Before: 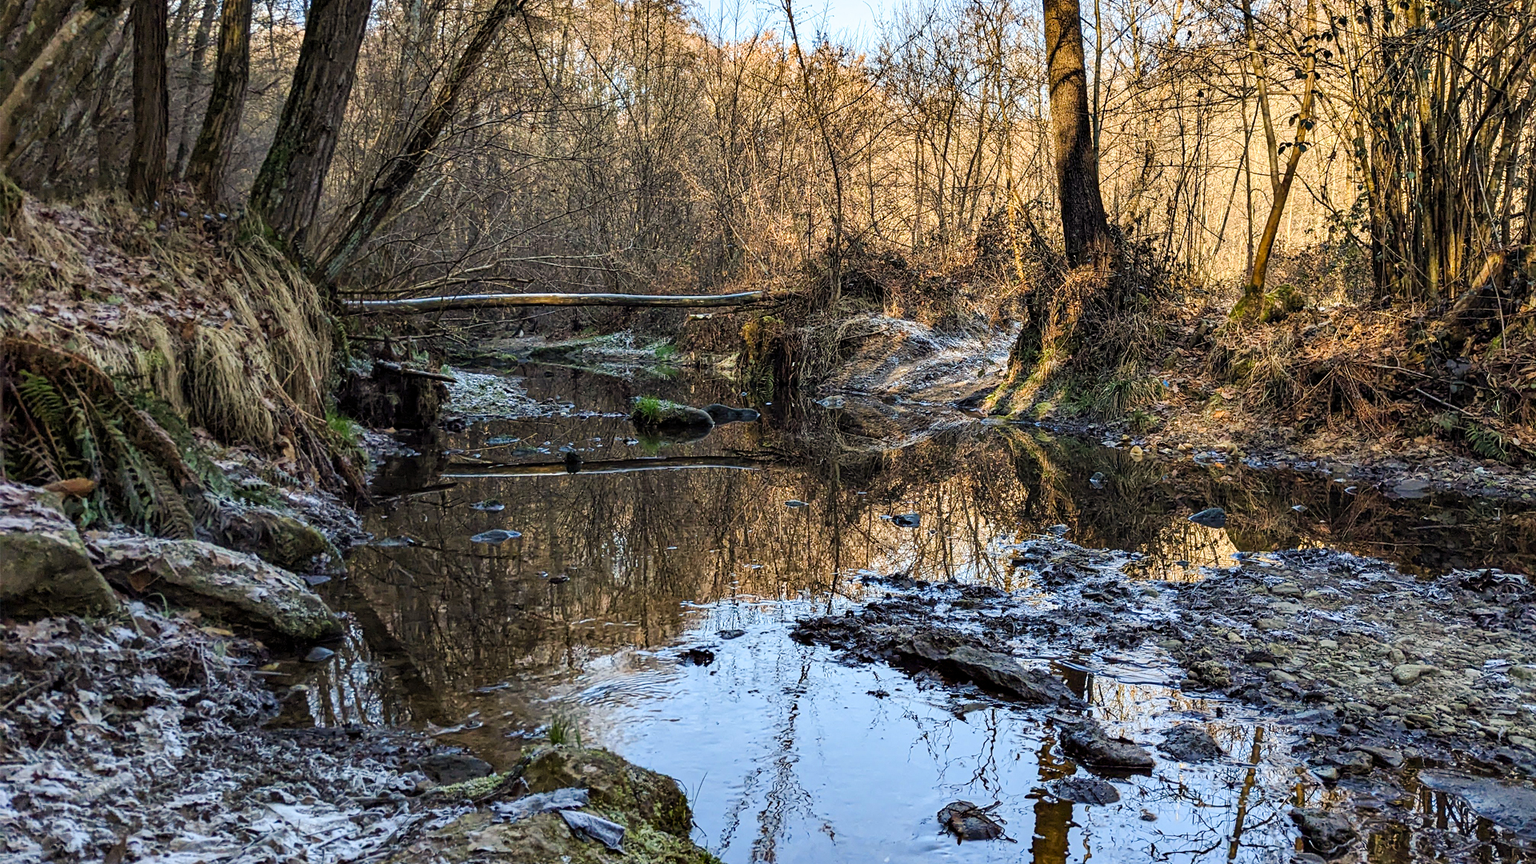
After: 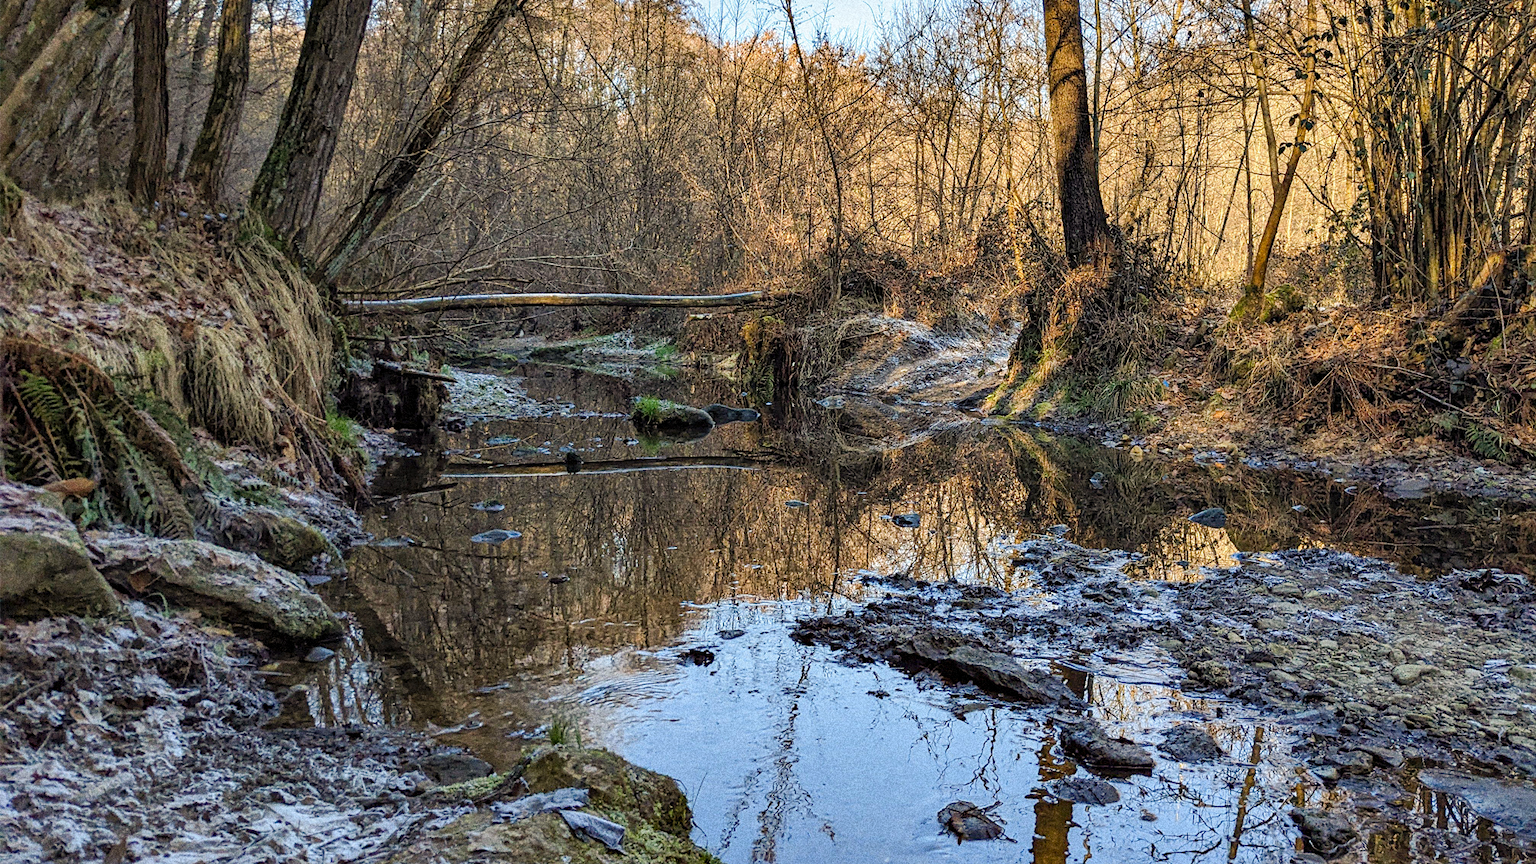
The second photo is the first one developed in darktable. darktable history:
shadows and highlights: on, module defaults
grain: coarseness 14.49 ISO, strength 48.04%, mid-tones bias 35%
